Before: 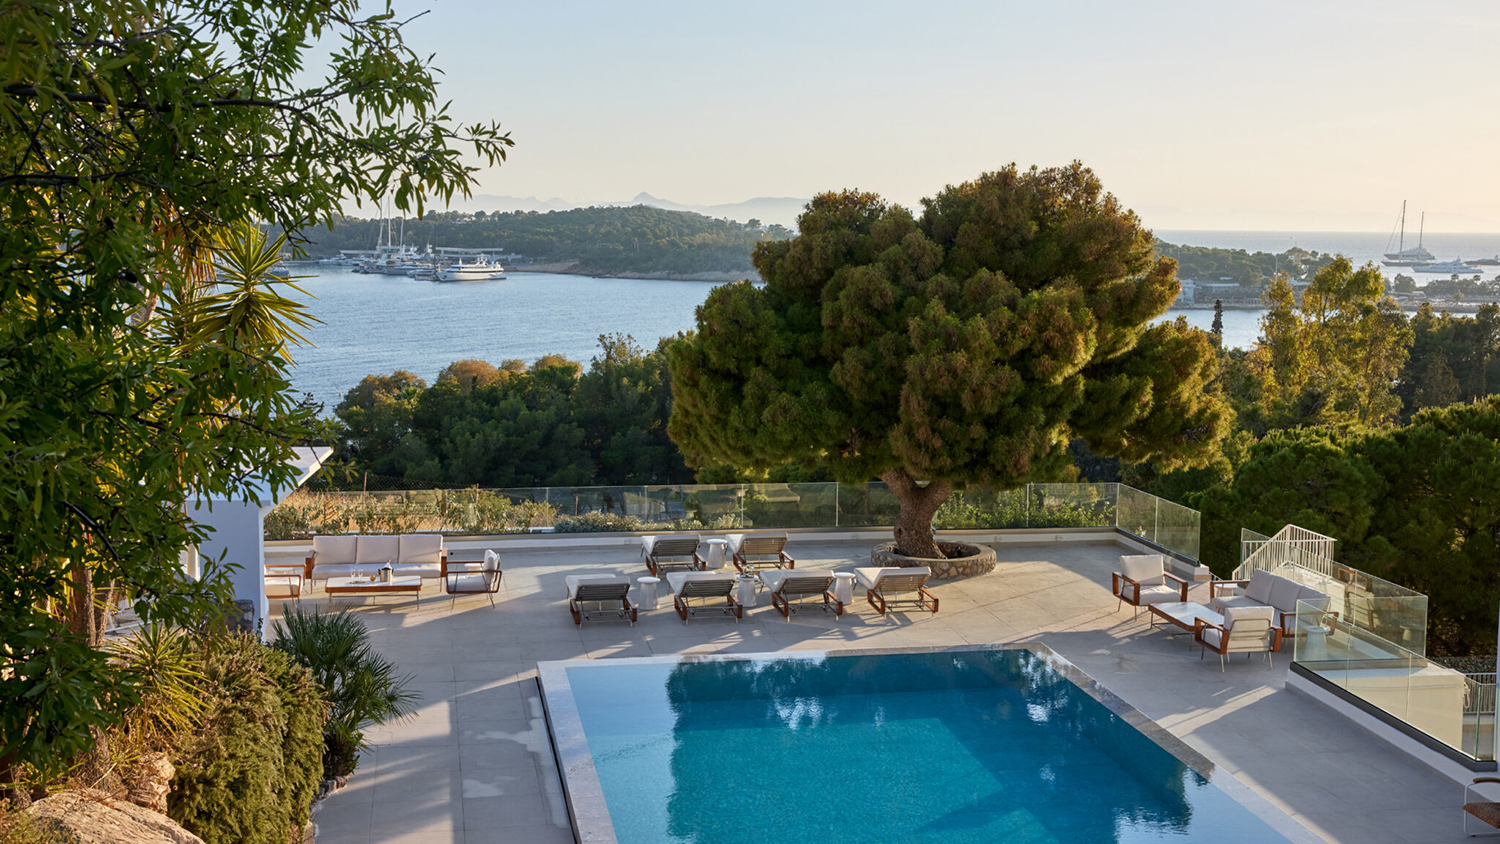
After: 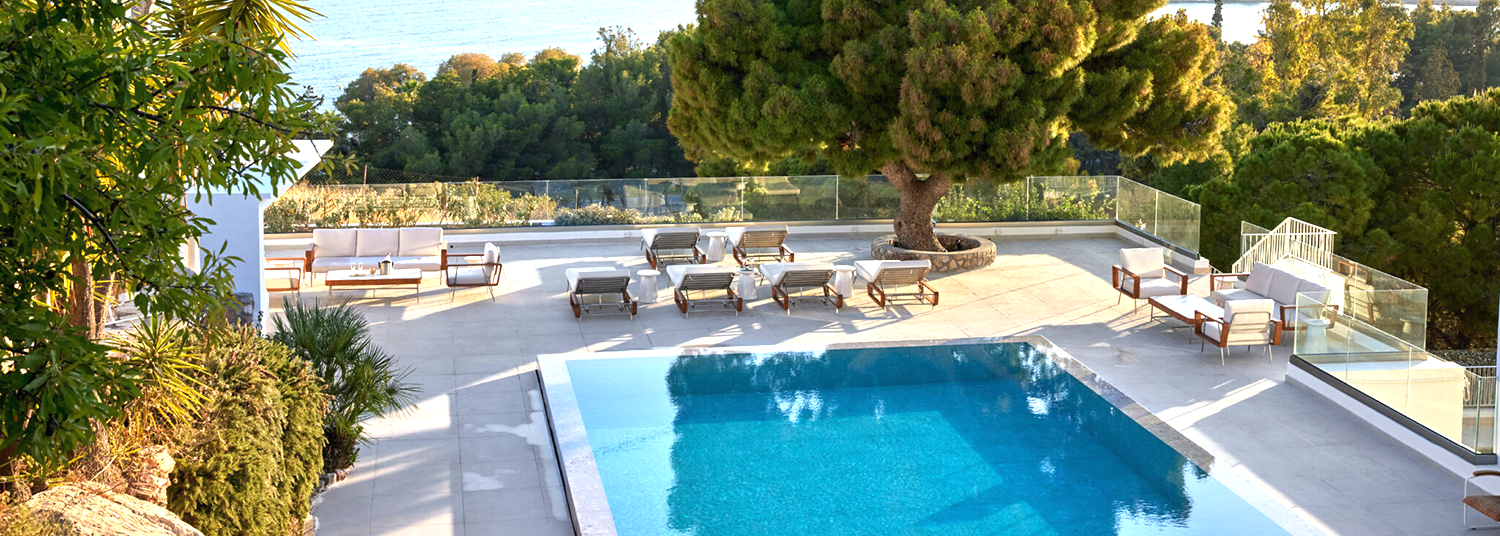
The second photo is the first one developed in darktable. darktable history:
crop and rotate: top 36.435%
exposure: black level correction 0, exposure 1.198 EV, compensate exposure bias true, compensate highlight preservation false
